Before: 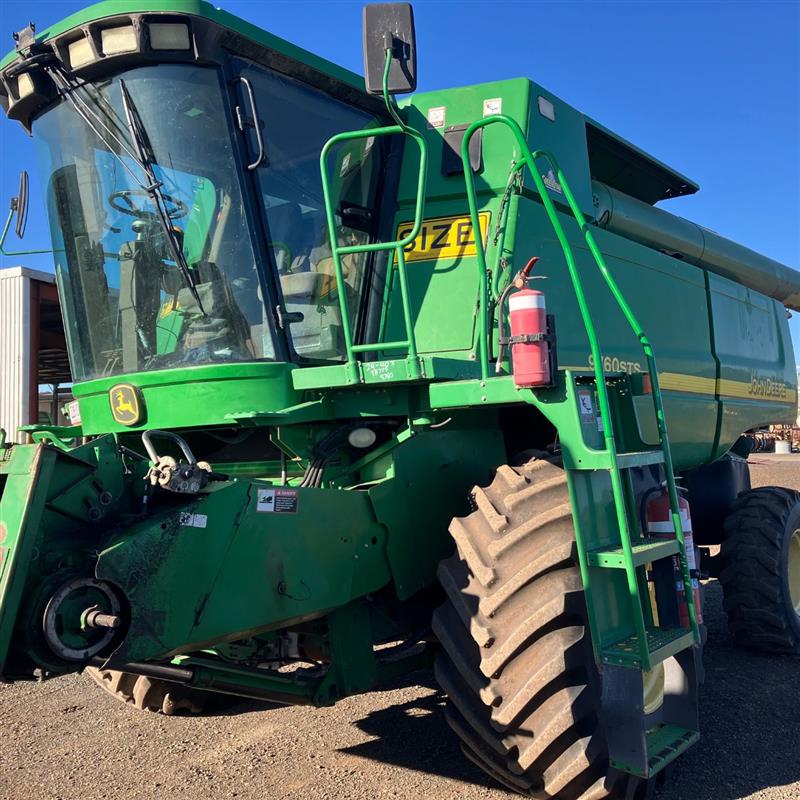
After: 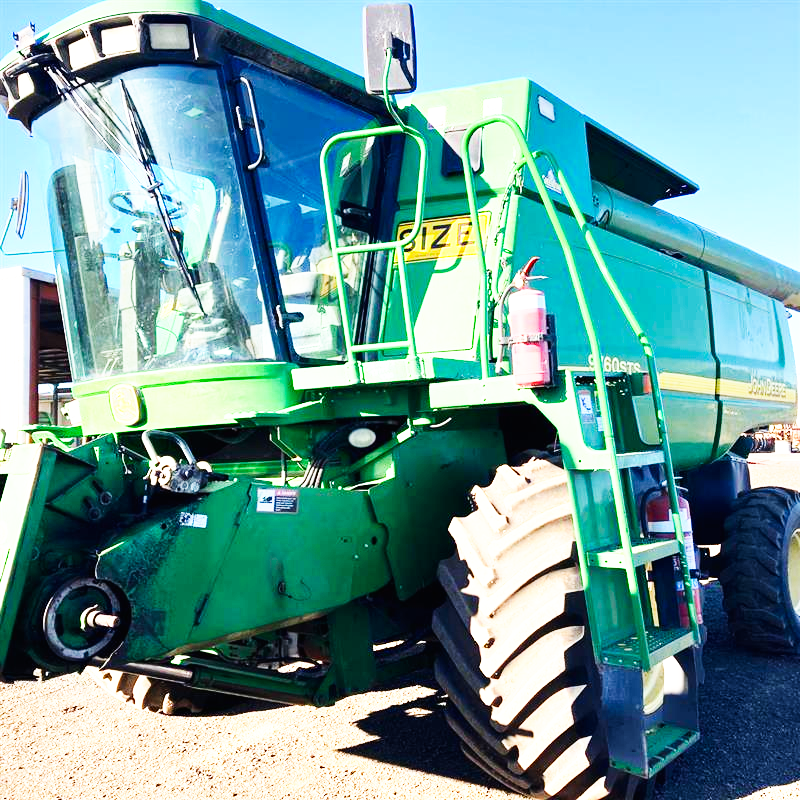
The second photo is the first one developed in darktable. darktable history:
contrast brightness saturation: contrast 0.04, saturation 0.07
base curve: curves: ch0 [(0, 0) (0.007, 0.004) (0.027, 0.03) (0.046, 0.07) (0.207, 0.54) (0.442, 0.872) (0.673, 0.972) (1, 1)], preserve colors none
exposure: black level correction -0.001, exposure 0.9 EV, compensate exposure bias true, compensate highlight preservation false
